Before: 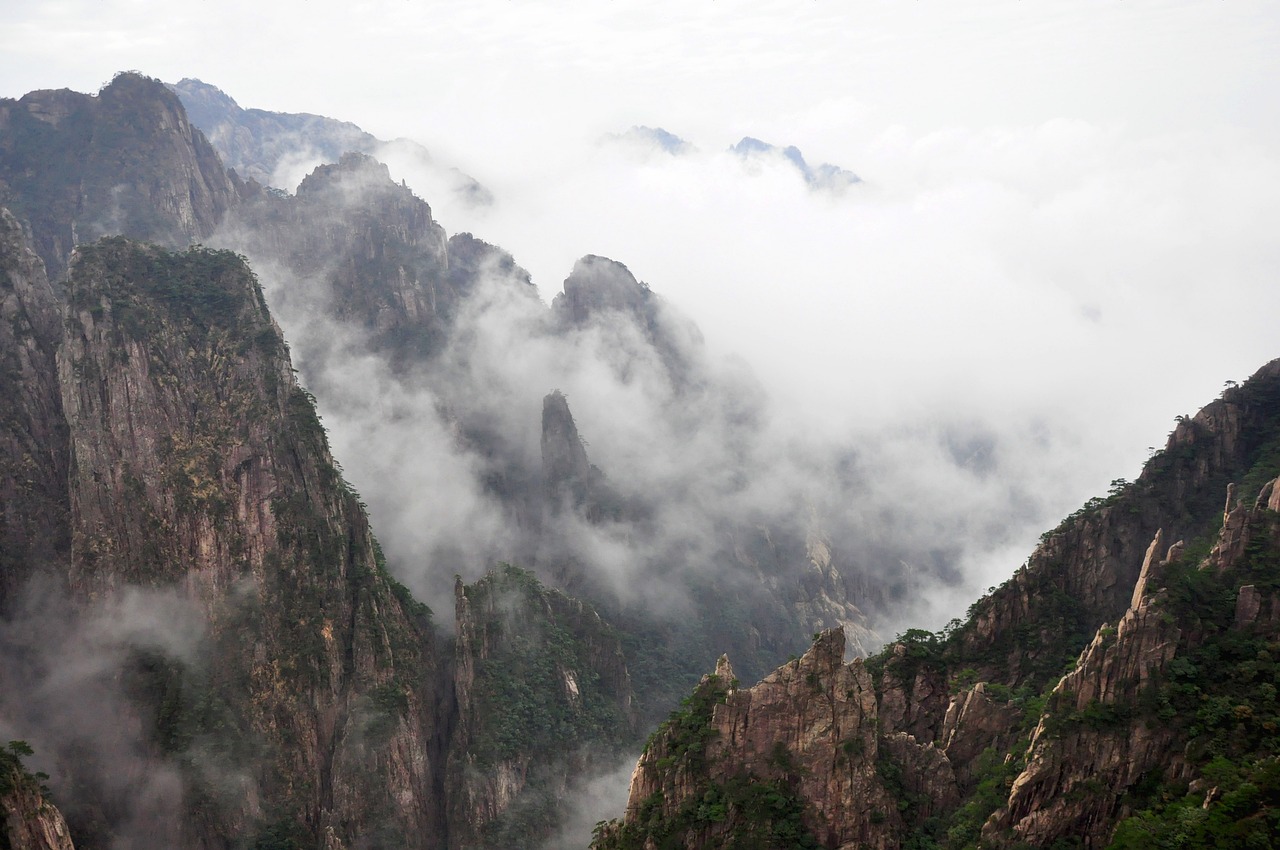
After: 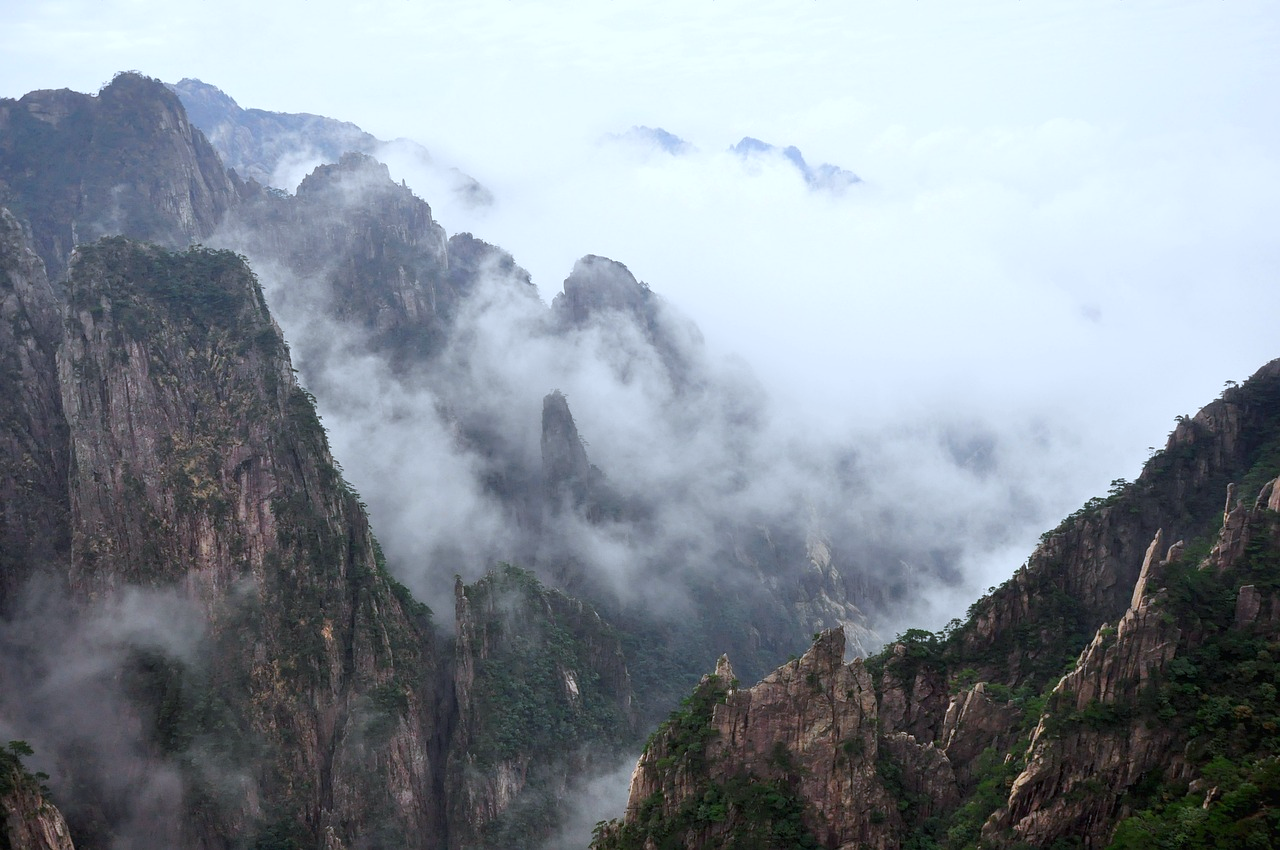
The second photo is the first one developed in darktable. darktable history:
tone equalizer: on, module defaults
color calibration: x 0.37, y 0.382, temperature 4313.32 K
